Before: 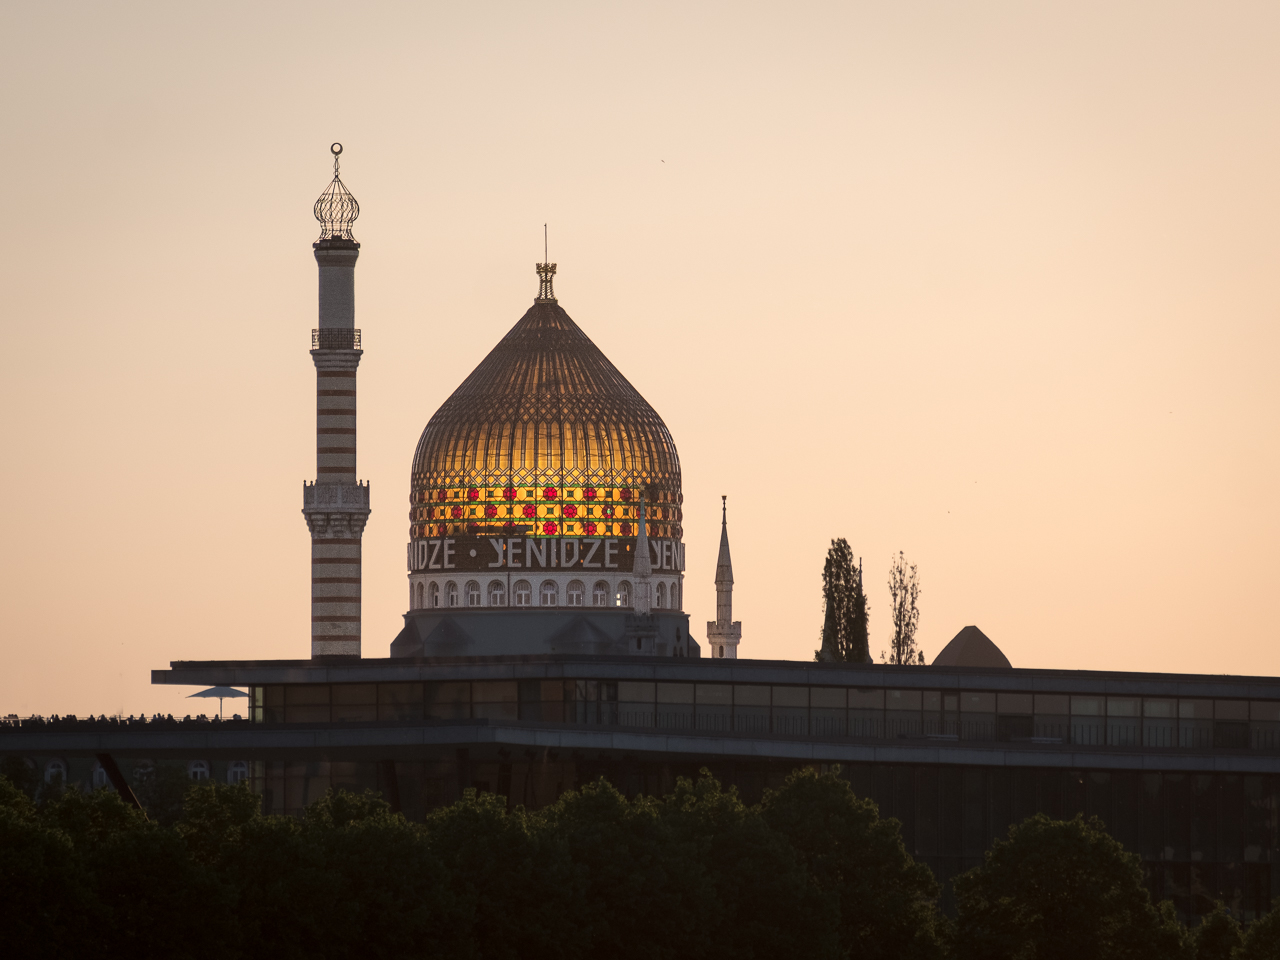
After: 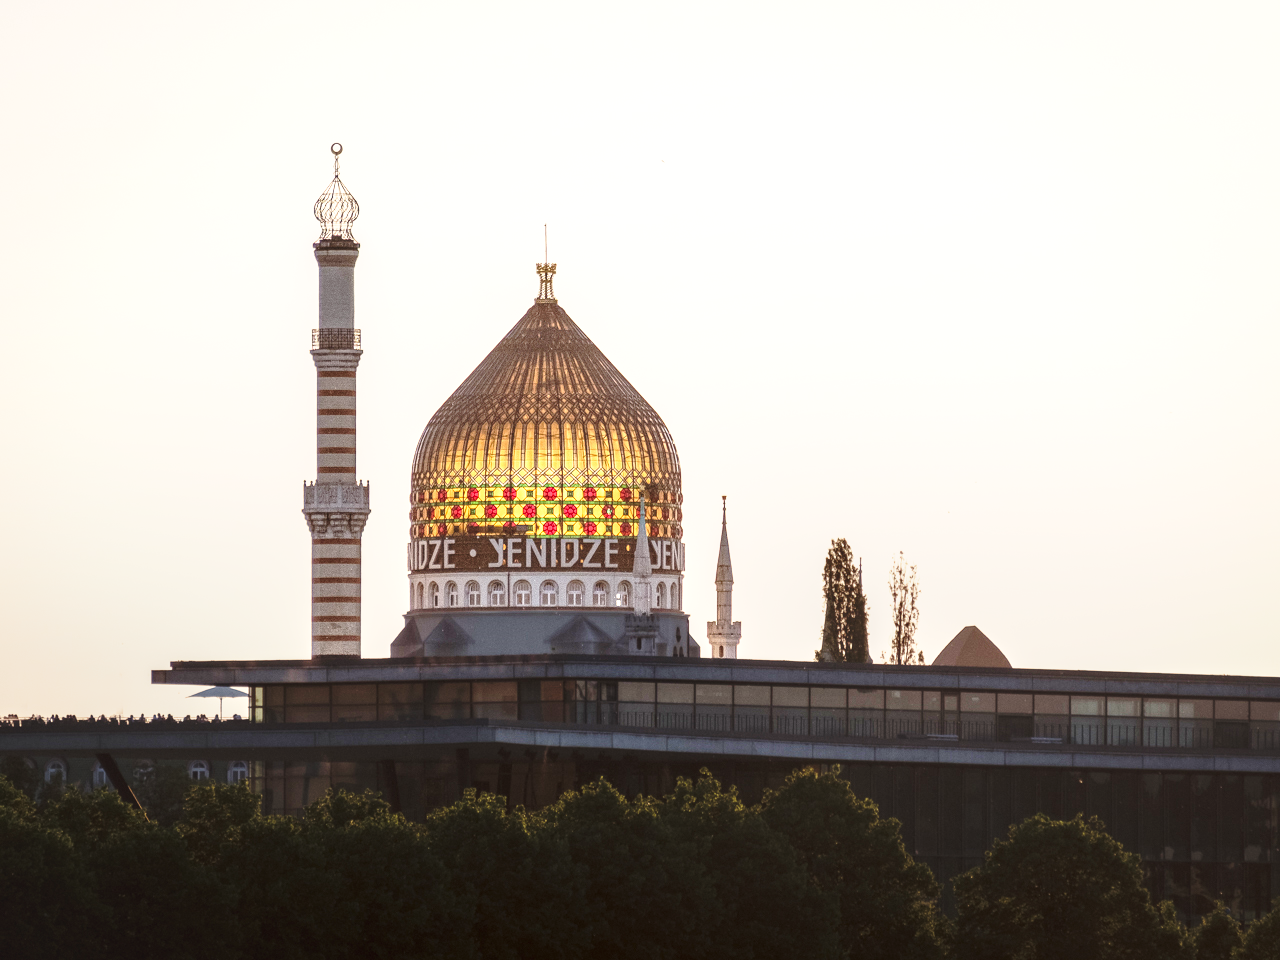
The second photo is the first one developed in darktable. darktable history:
local contrast: on, module defaults
exposure: exposure 0.635 EV, compensate highlight preservation false
base curve: curves: ch0 [(0, 0) (0.032, 0.037) (0.105, 0.228) (0.435, 0.76) (0.856, 0.983) (1, 1)], preserve colors none
